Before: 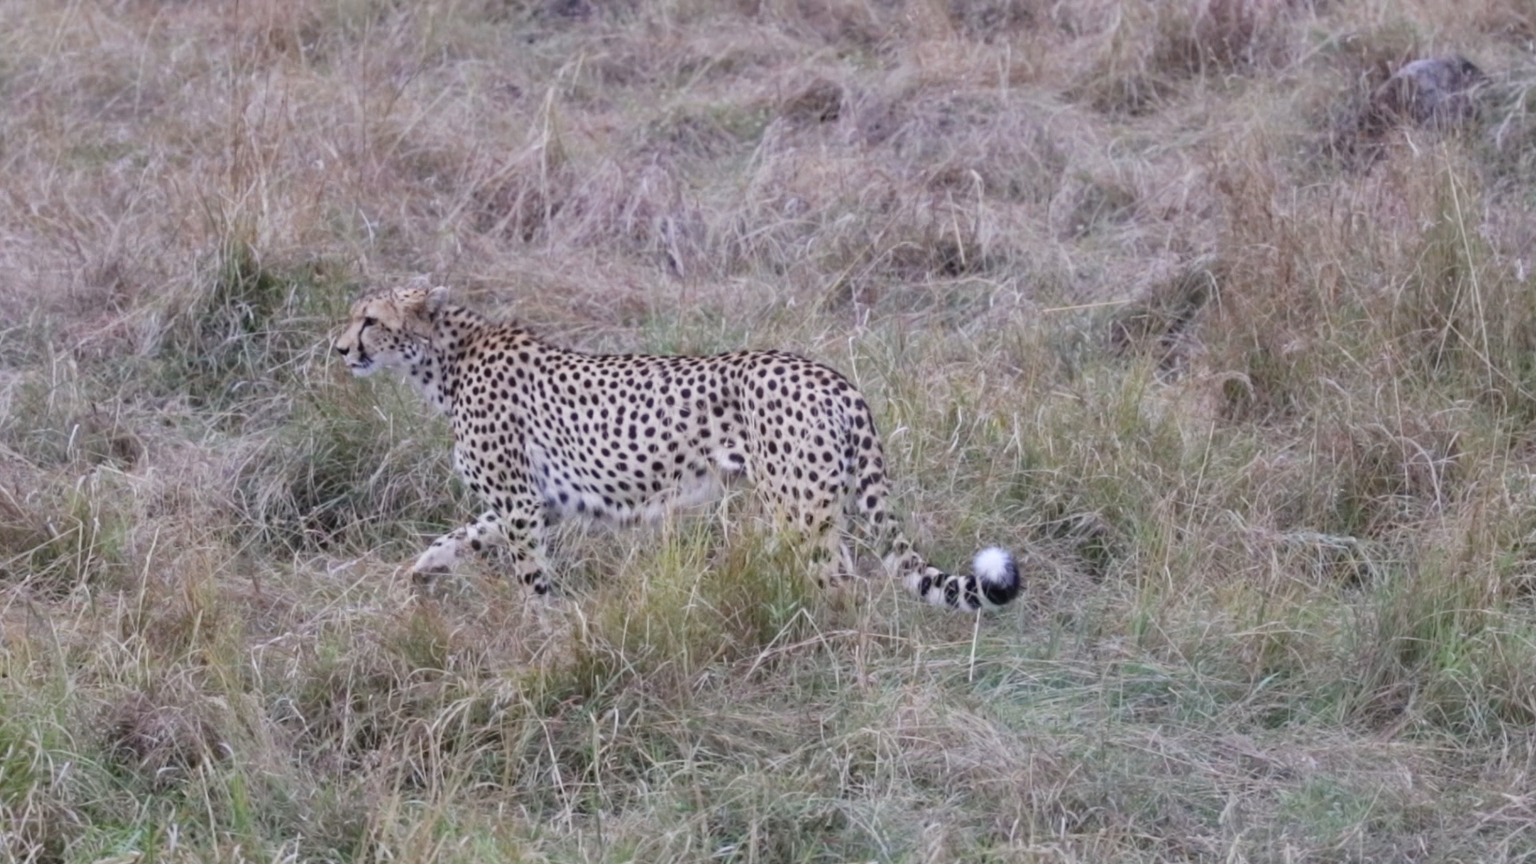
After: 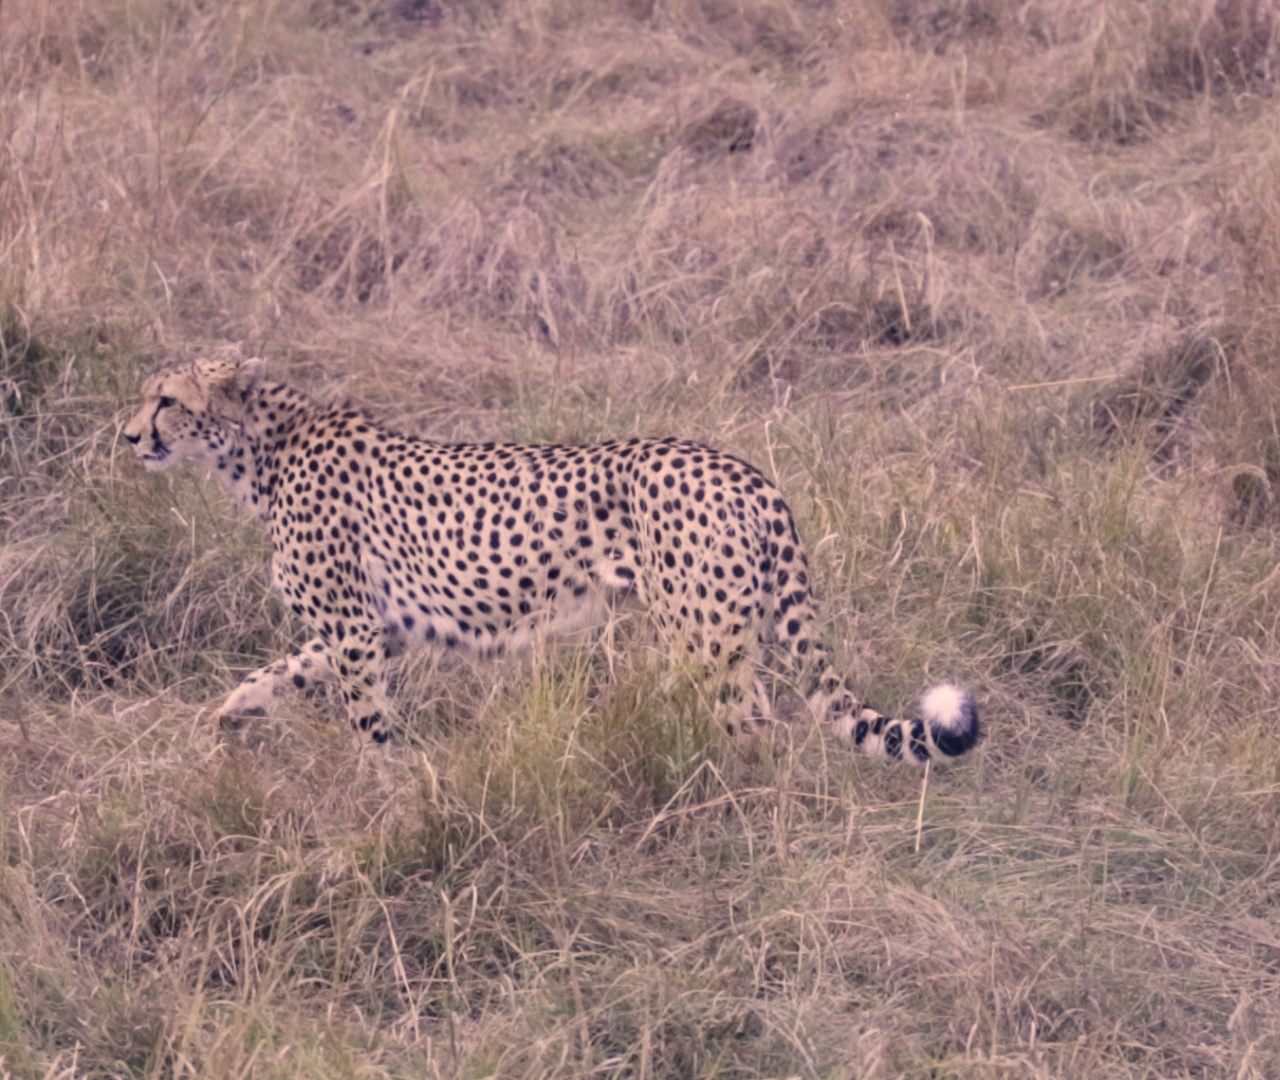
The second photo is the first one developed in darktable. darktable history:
crop and rotate: left 15.446%, right 17.836%
bloom: size 5%, threshold 95%, strength 15%
color correction: highlights a* 19.59, highlights b* 27.49, shadows a* 3.46, shadows b* -17.28, saturation 0.73
